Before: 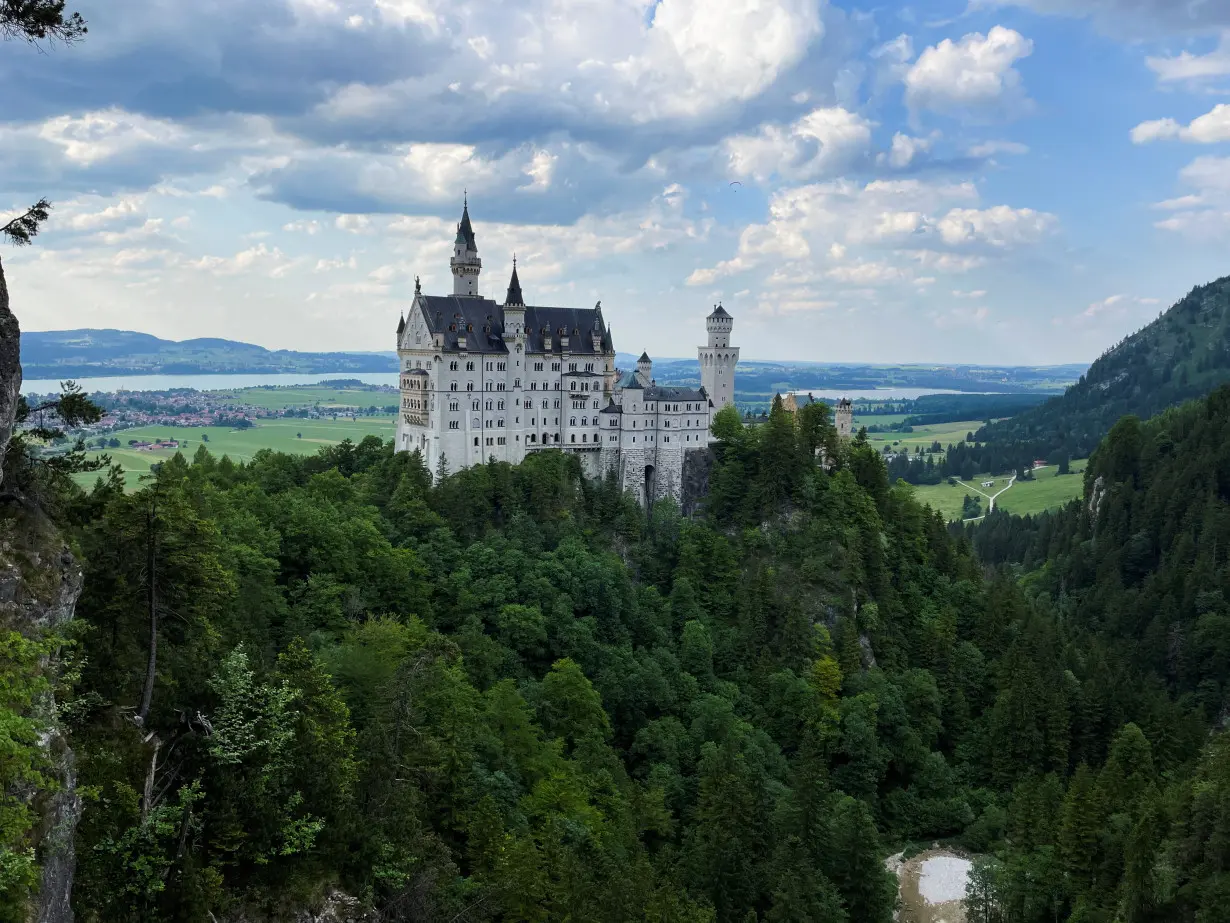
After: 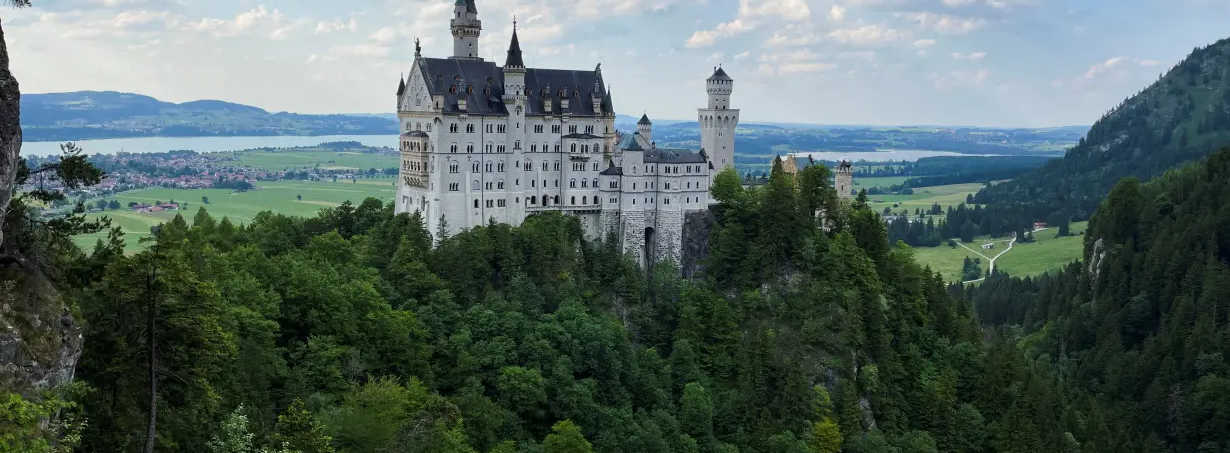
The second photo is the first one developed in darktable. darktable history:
crop and rotate: top 25.852%, bottom 25.029%
